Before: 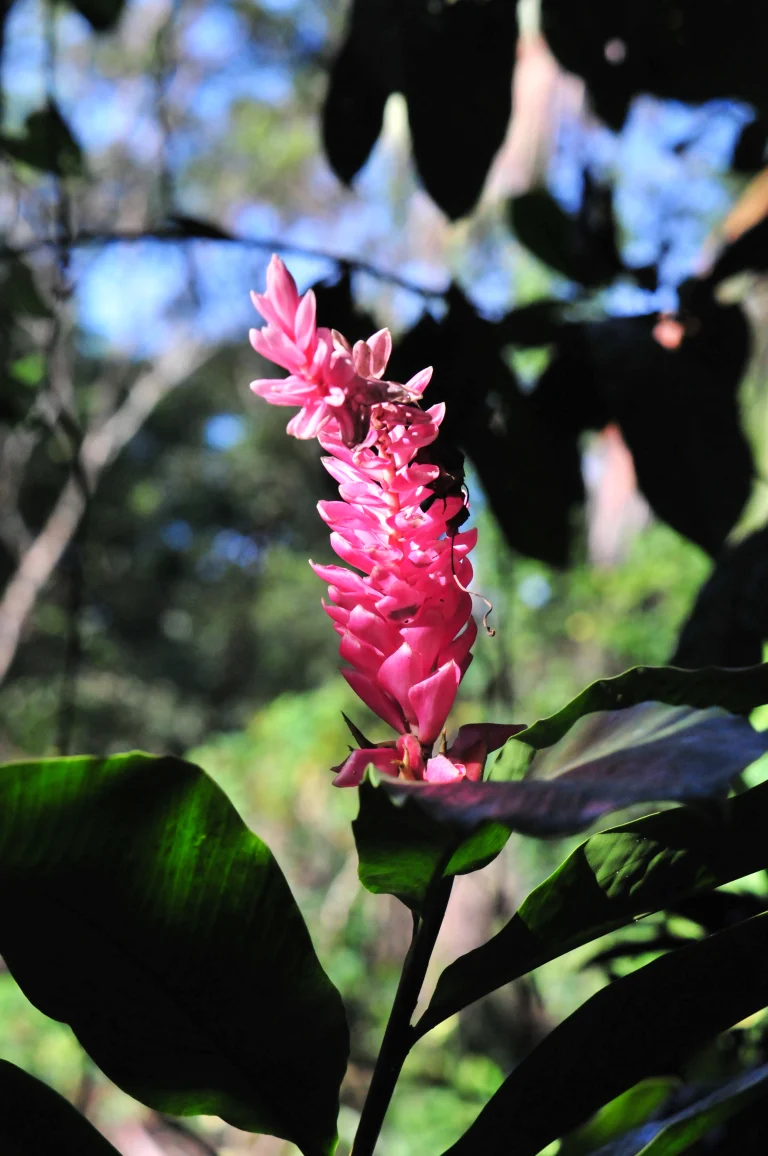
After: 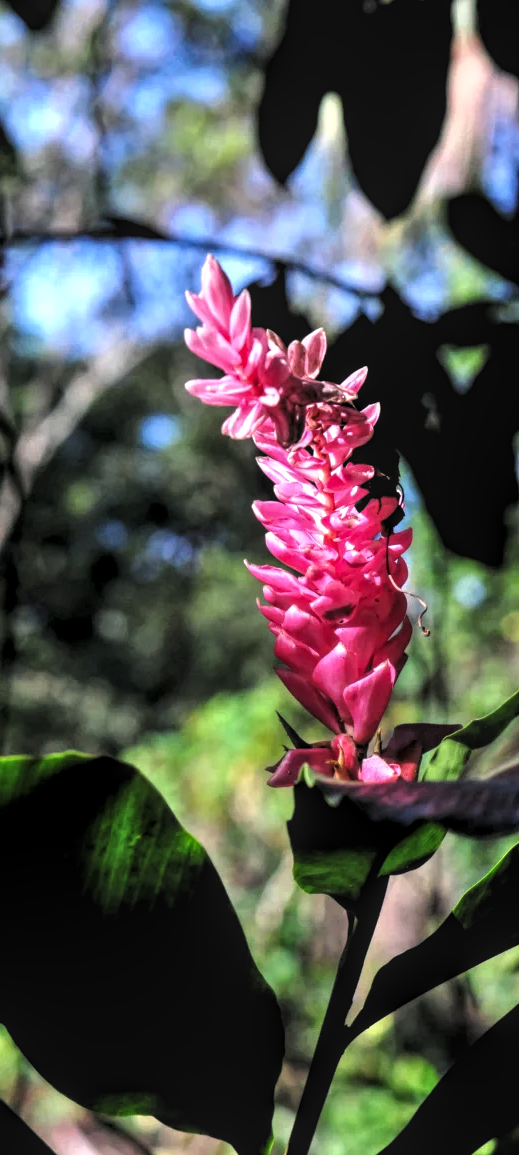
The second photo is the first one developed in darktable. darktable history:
crop and rotate: left 8.556%, right 23.766%
levels: black 0.094%, levels [0.052, 0.496, 0.908]
base curve: curves: ch0 [(0, 0) (0.303, 0.277) (1, 1)], preserve colors none
local contrast: highlights 75%, shadows 55%, detail 177%, midtone range 0.205
